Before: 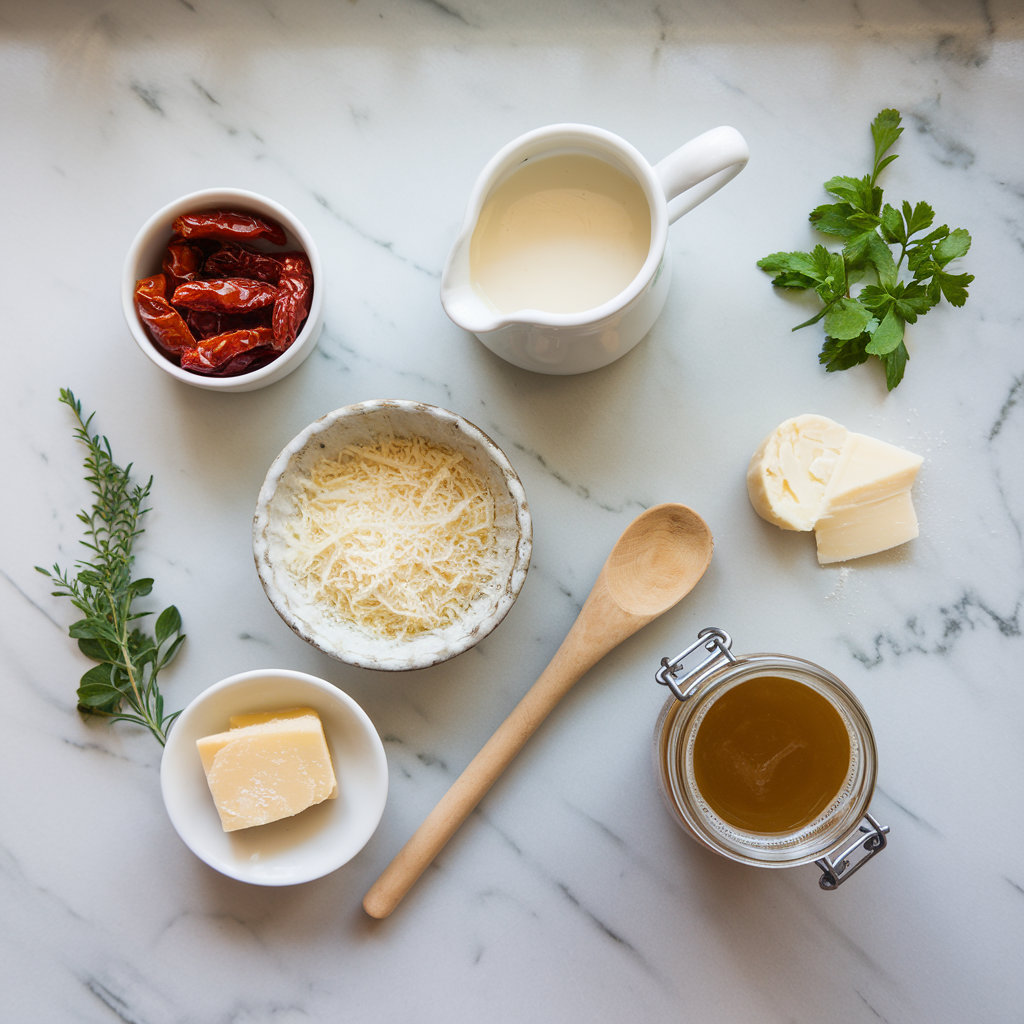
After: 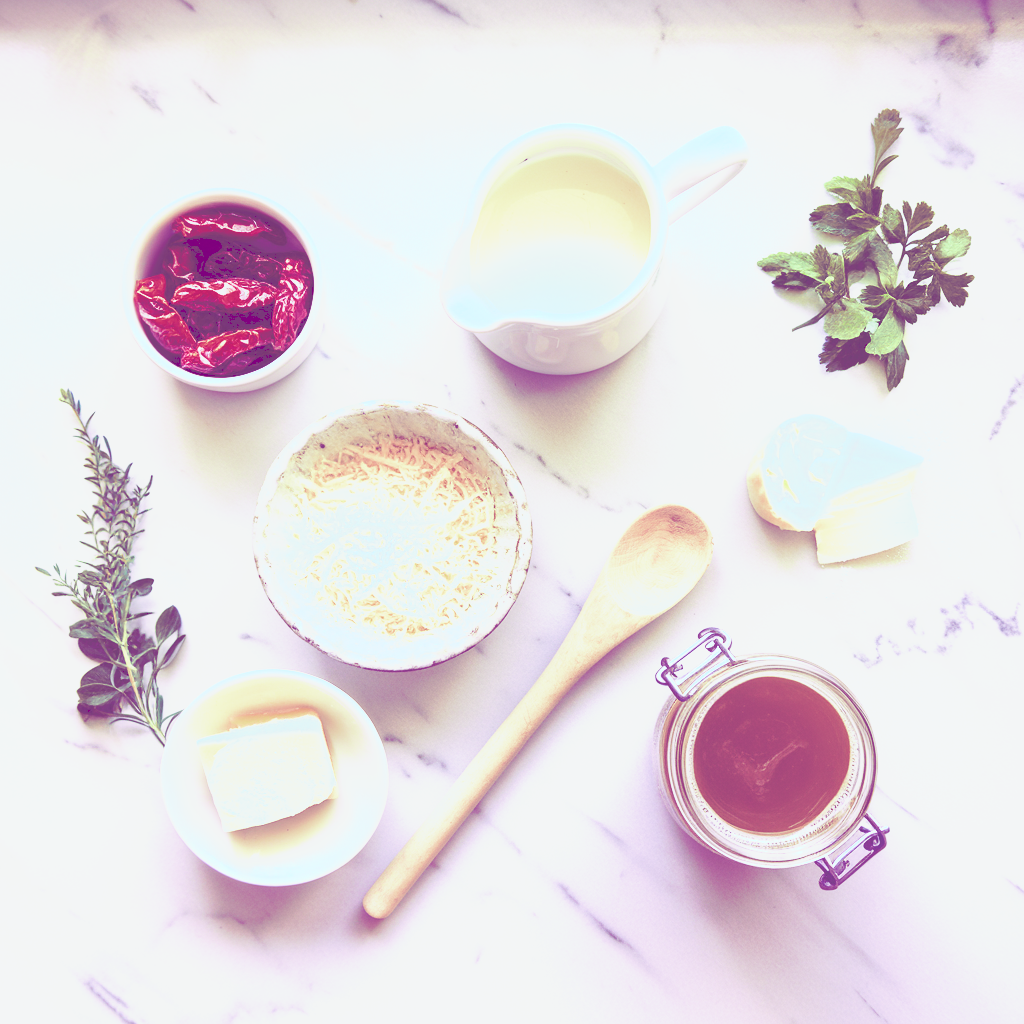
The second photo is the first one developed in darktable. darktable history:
tone curve: curves: ch0 [(0, 0) (0.003, 0.279) (0.011, 0.287) (0.025, 0.295) (0.044, 0.304) (0.069, 0.316) (0.1, 0.319) (0.136, 0.316) (0.177, 0.32) (0.224, 0.359) (0.277, 0.421) (0.335, 0.511) (0.399, 0.639) (0.468, 0.734) (0.543, 0.827) (0.623, 0.89) (0.709, 0.944) (0.801, 0.965) (0.898, 0.968) (1, 1)], preserve colors none
color look up table: target L [57.74, 67.46, 65.52, 94.84, 57.61, 46.69, 93.15, 93.01, 65.67, 73.73, 66.63, 66.1, 56, 54.97, 45.43, 38.51, 13.66, 200.74, 91.35, 73.07, 75.65, 66.78, 55.97, 39.35, 32.22, 38.38, 37.08, 35.59, 27.94, 92.85, 68.42, 68.9, 36.89, 57.47, 53.91, 52.79, 42.68, 36.32, 26.85, 19.74, 11.09, 13.69, 90.47, 95.73, 72.63, 60.76, 59.75, 50.31, 32.21], target a [28.27, 22.47, 0.426, -65.25, 14.85, -27.64, -74.7, -55.75, -51.25, -26.07, -1.801, -6.363, -42.13, -16.61, -24.69, -6.844, 55.79, 0, -87.96, 9.904, 1.857, -18.17, 24.68, 55.02, 42.48, 45.09, 14.85, 10.97, 39.95, -80.77, 1.723, 10.86, 56.99, 9.558, 22.26, 13.12, 33.06, 48.24, 41.08, 63.44, 52.64, 56.06, -88.56, -43.55, -22.92, -39.97, -20.79, -15.49, 5.254], target b [-73.75, -53.73, 38.98, 42.35, -73.82, 16.41, 54, 41.72, 2.646, 8.227, 29.11, -3.641, 30.84, 17, 1.108, -3.669, -33.85, -0.001, 84, -42.58, -9.163, 42.22, 4.295, -31.11, -3.969, -4.066, -6.231, 2.419, -11.04, -15.89, -57.17, -55.27, -61, -11.95, -12.45, -48.37, -33.44, -20.63, -21.02, -57.66, -44.88, -34.01, -18.8, -10.94, -49.28, -20.76, -67.21, -29.36, -31.27], num patches 49
